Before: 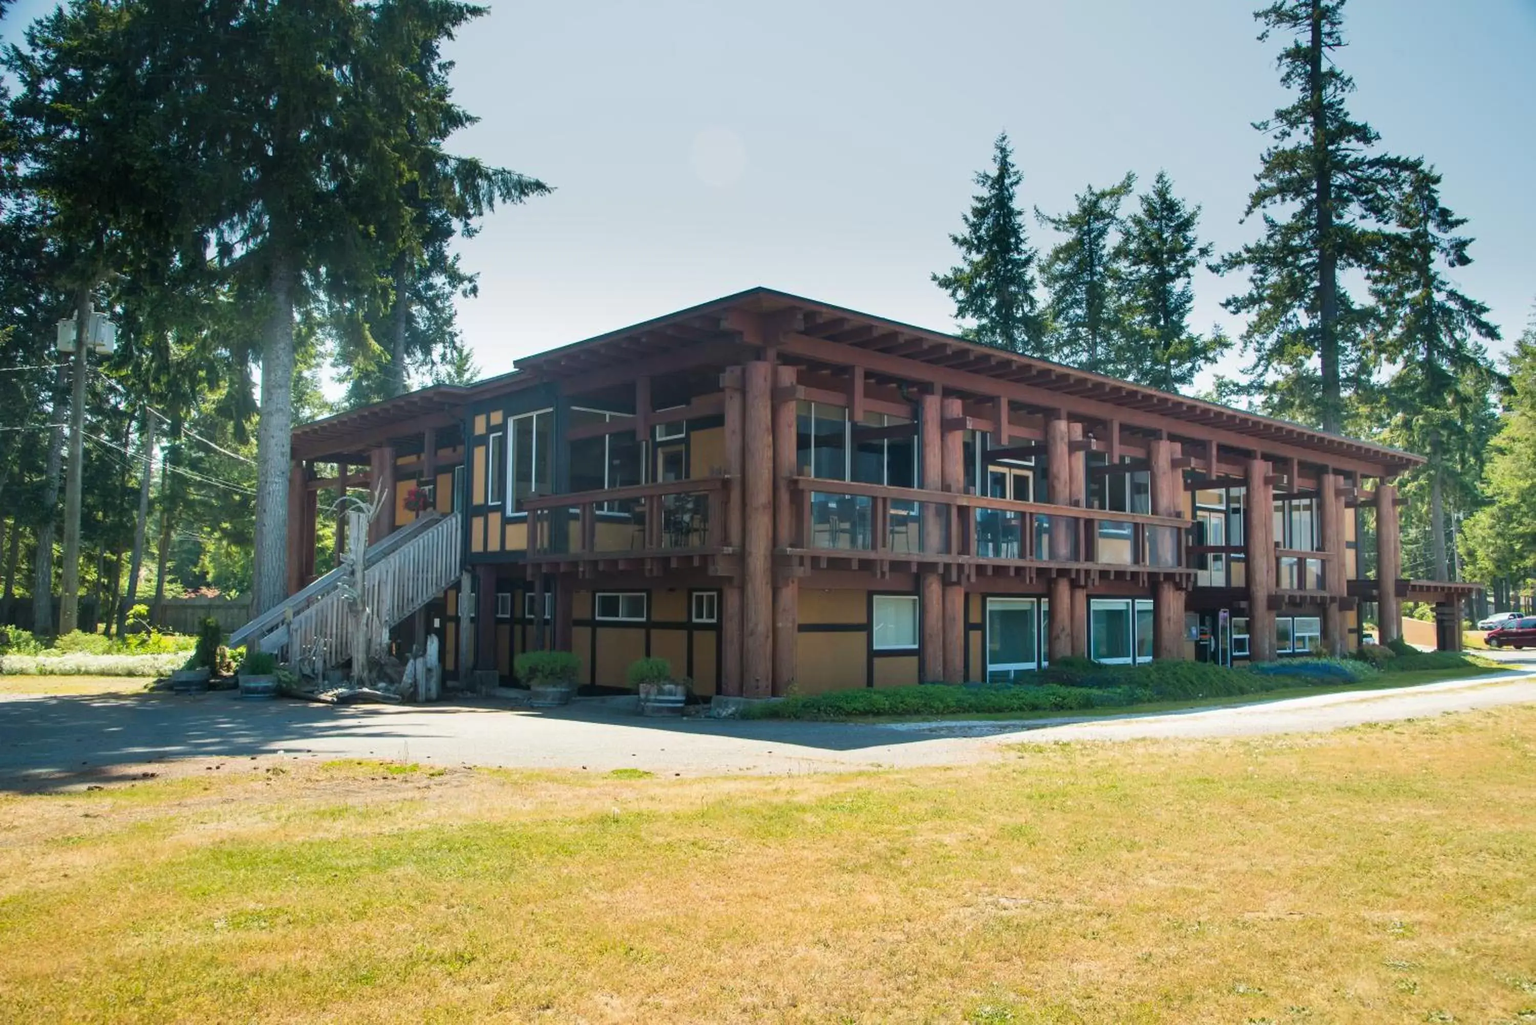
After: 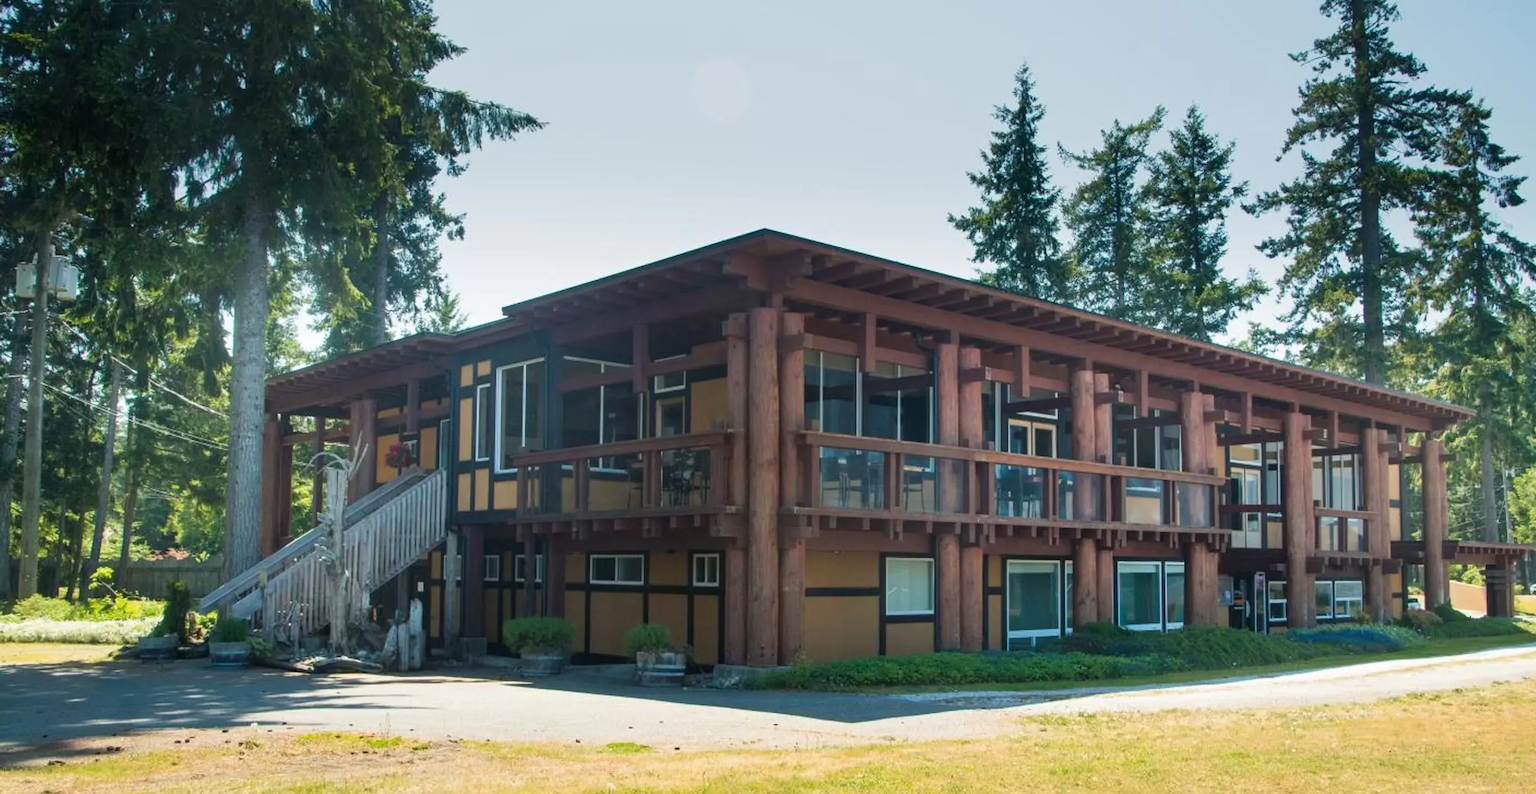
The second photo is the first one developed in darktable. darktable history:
crop: left 2.775%, top 7.097%, right 3.418%, bottom 20.144%
tone equalizer: on, module defaults
